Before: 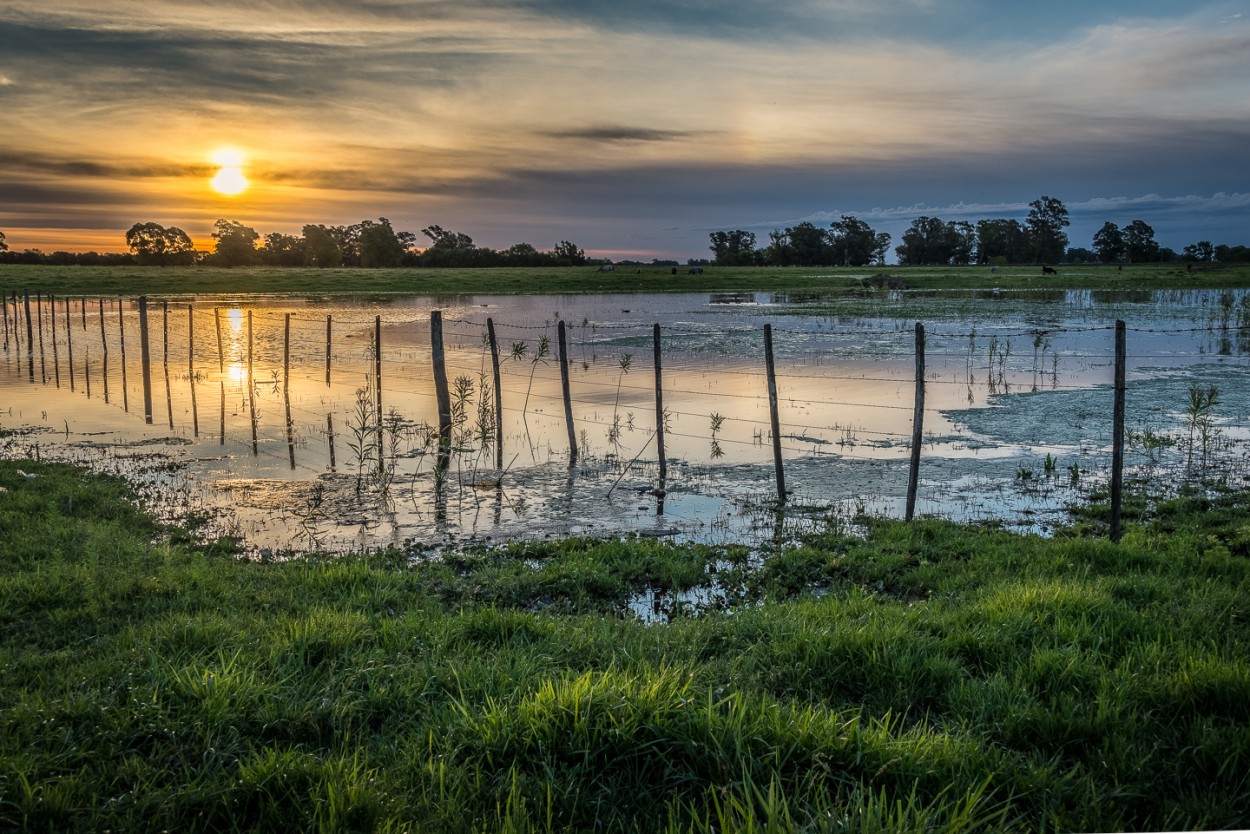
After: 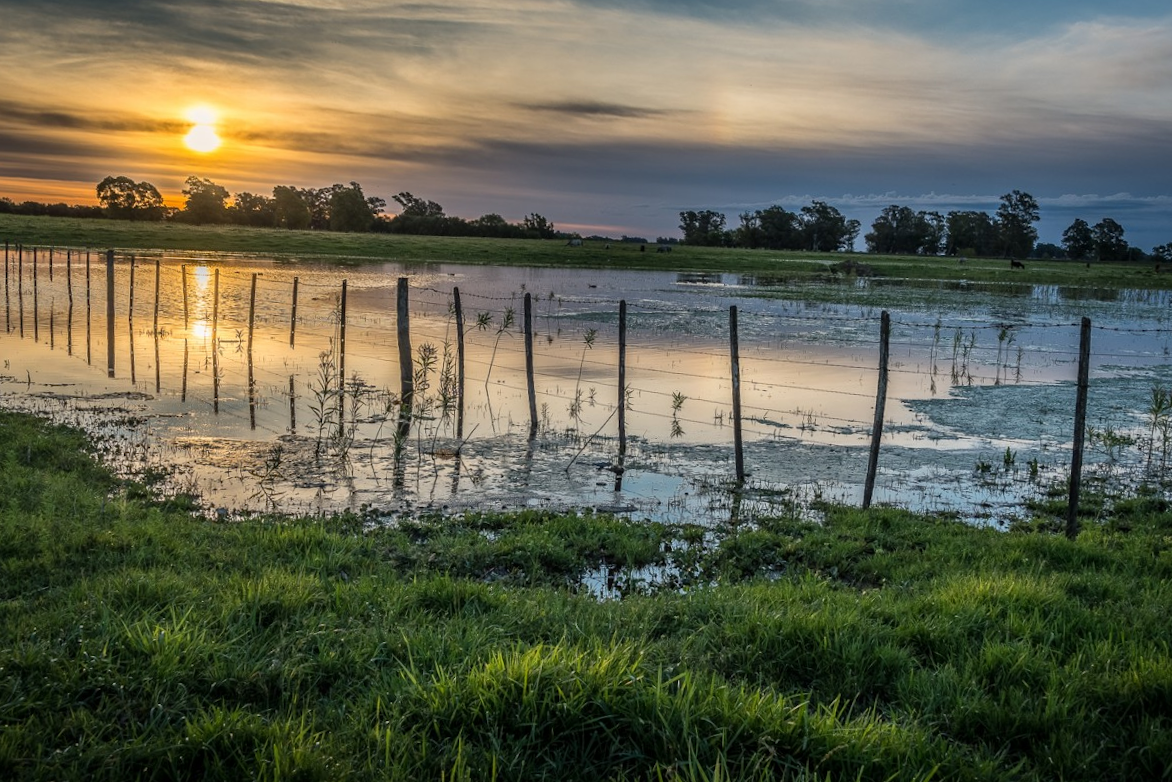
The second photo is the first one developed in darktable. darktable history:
crop and rotate: angle -2.56°
